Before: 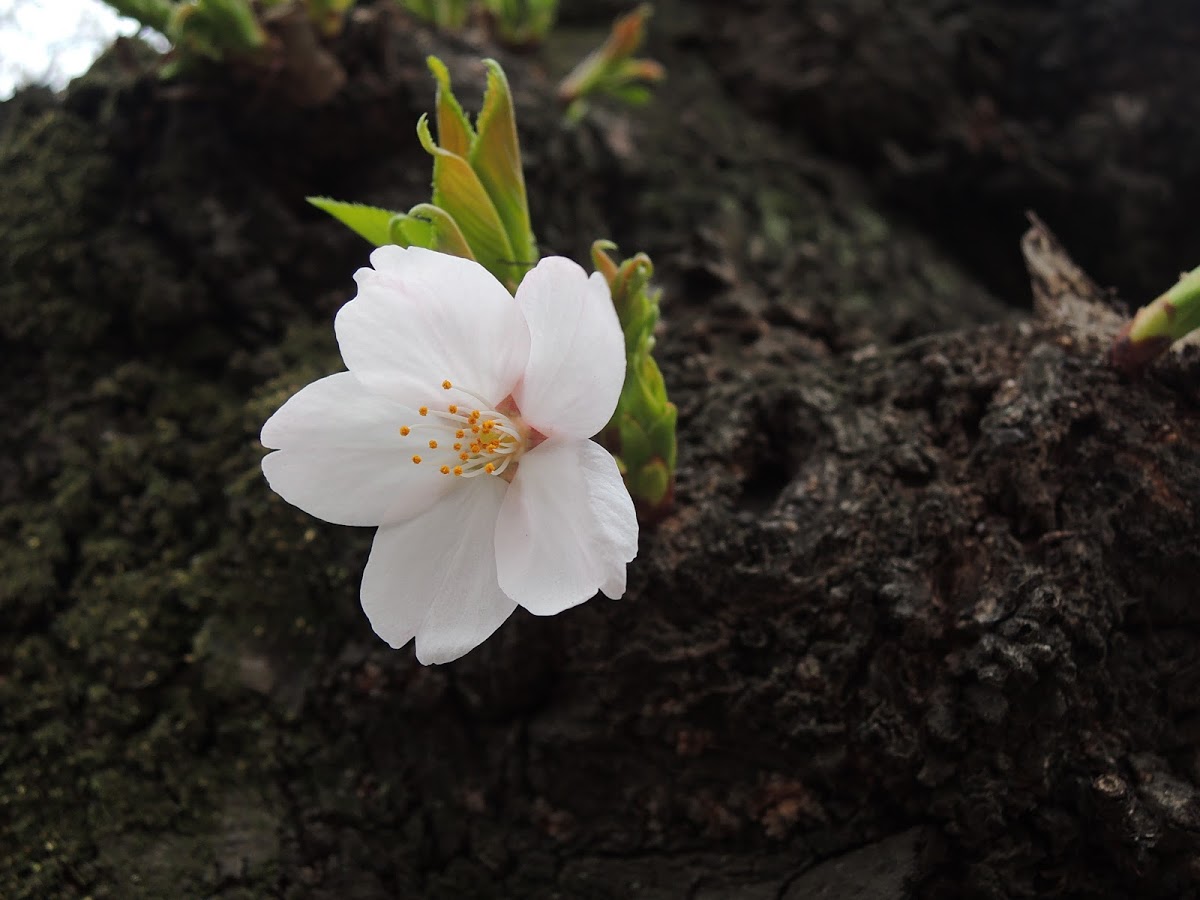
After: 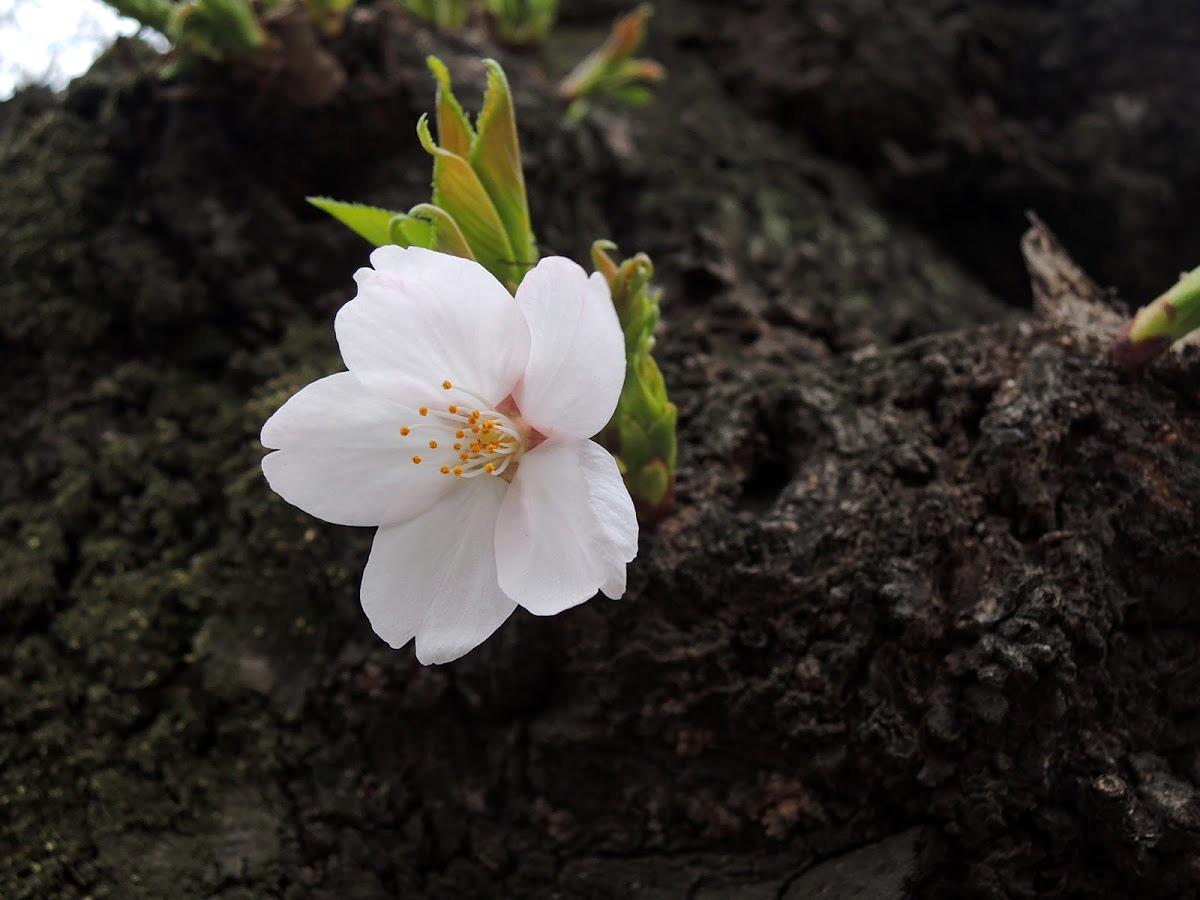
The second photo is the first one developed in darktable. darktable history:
white balance: red 1.004, blue 1.024
local contrast: highlights 100%, shadows 100%, detail 120%, midtone range 0.2
